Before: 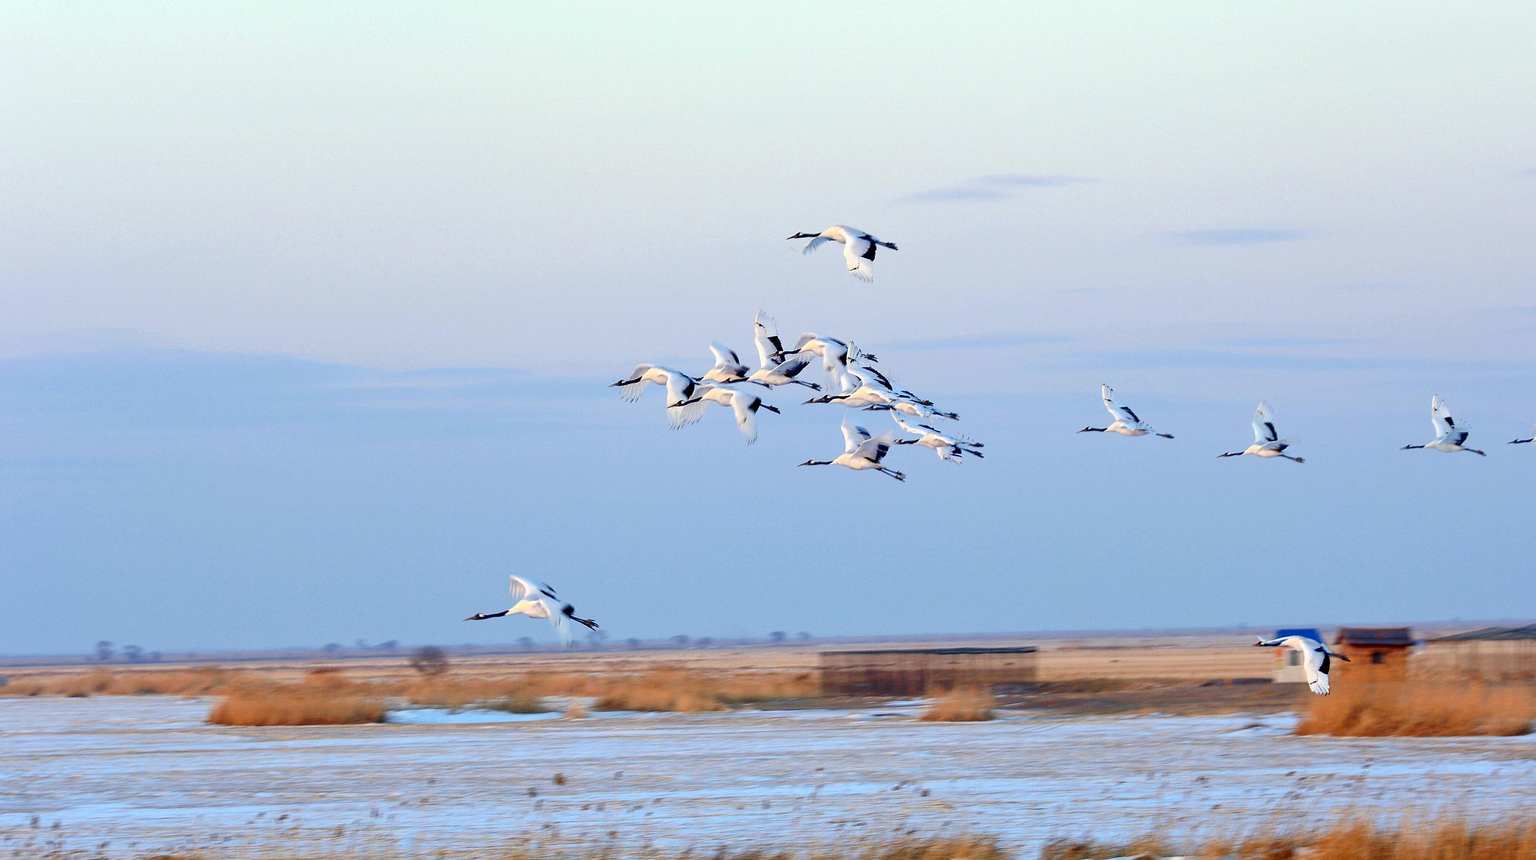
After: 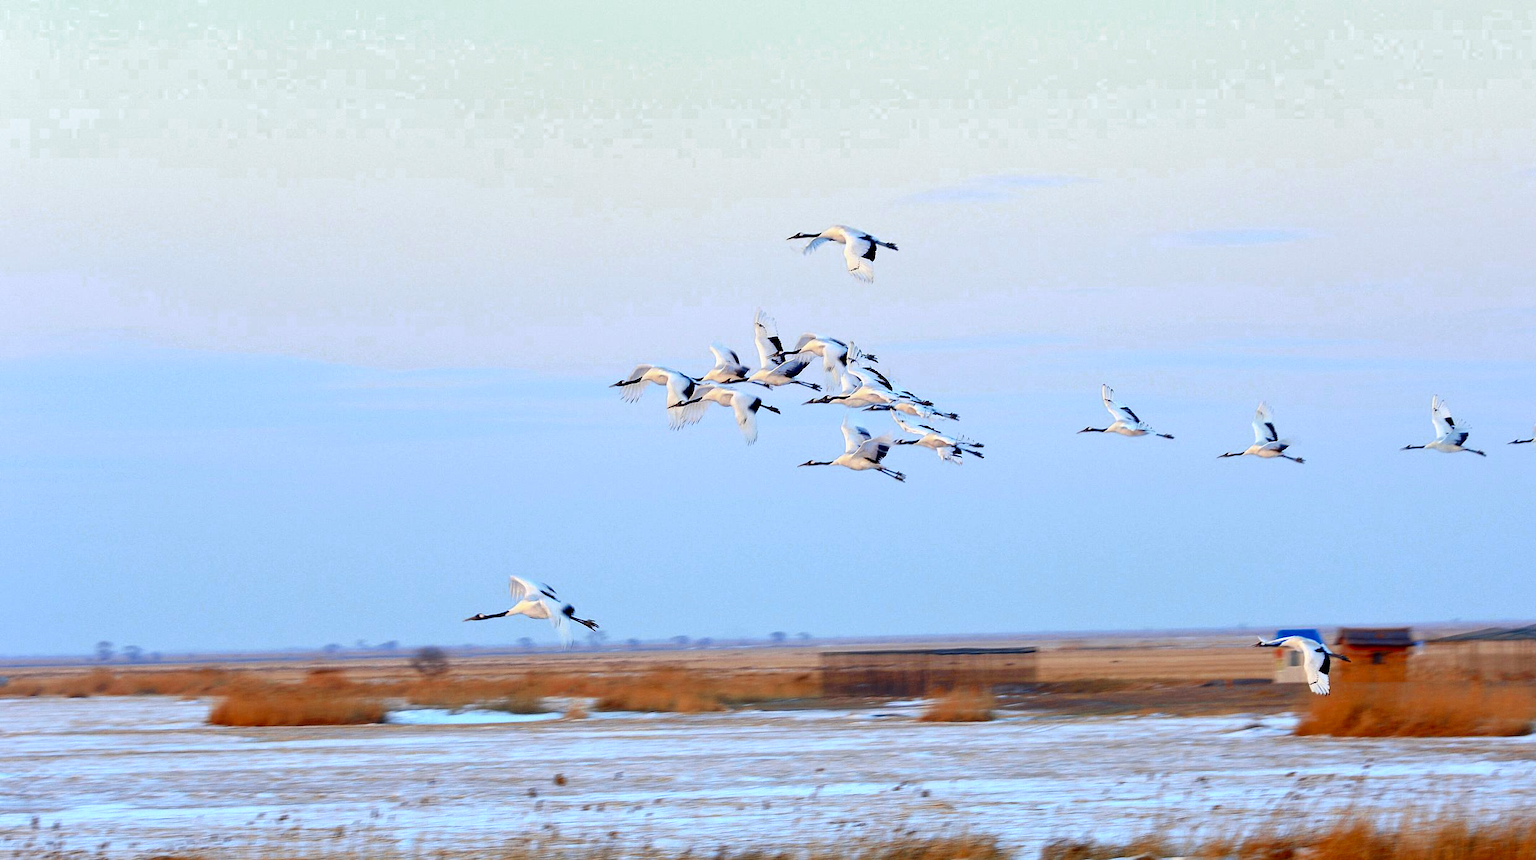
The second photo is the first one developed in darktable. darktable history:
levels: mode automatic
color zones: curves: ch0 [(0, 0.5) (0.125, 0.4) (0.25, 0.5) (0.375, 0.4) (0.5, 0.4) (0.625, 0.6) (0.75, 0.6) (0.875, 0.5)]; ch1 [(0, 0.35) (0.125, 0.45) (0.25, 0.35) (0.375, 0.35) (0.5, 0.35) (0.625, 0.35) (0.75, 0.45) (0.875, 0.35)]; ch2 [(0, 0.6) (0.125, 0.5) (0.25, 0.5) (0.375, 0.6) (0.5, 0.6) (0.625, 0.5) (0.75, 0.5) (0.875, 0.5)]
contrast brightness saturation: brightness -0.029, saturation 0.362
